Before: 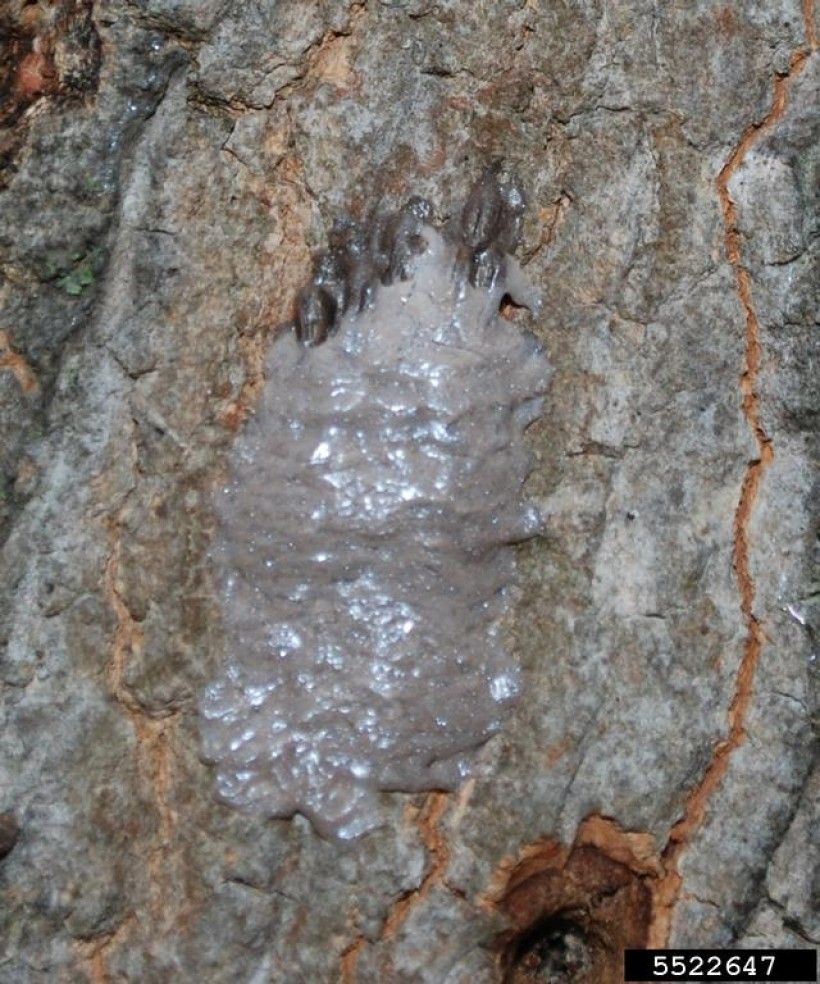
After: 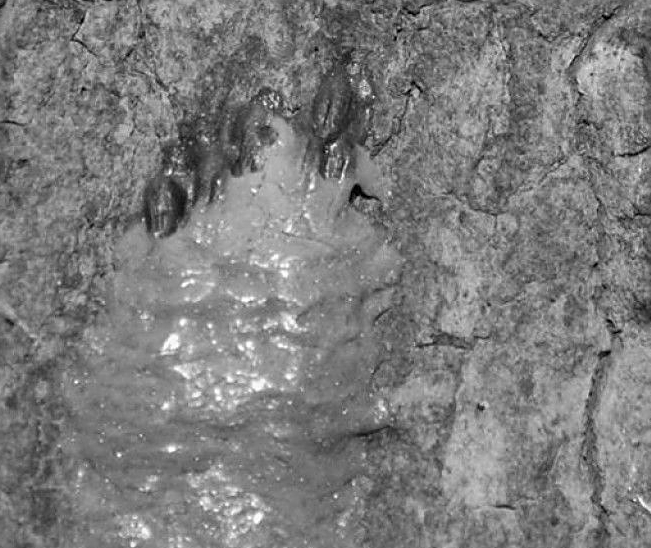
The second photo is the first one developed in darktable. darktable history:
sharpen: on, module defaults
crop: left 18.38%, top 11.092%, right 2.134%, bottom 33.217%
color calibration: output gray [0.21, 0.42, 0.37, 0], gray › normalize channels true, illuminant same as pipeline (D50), adaptation XYZ, x 0.346, y 0.359, gamut compression 0
